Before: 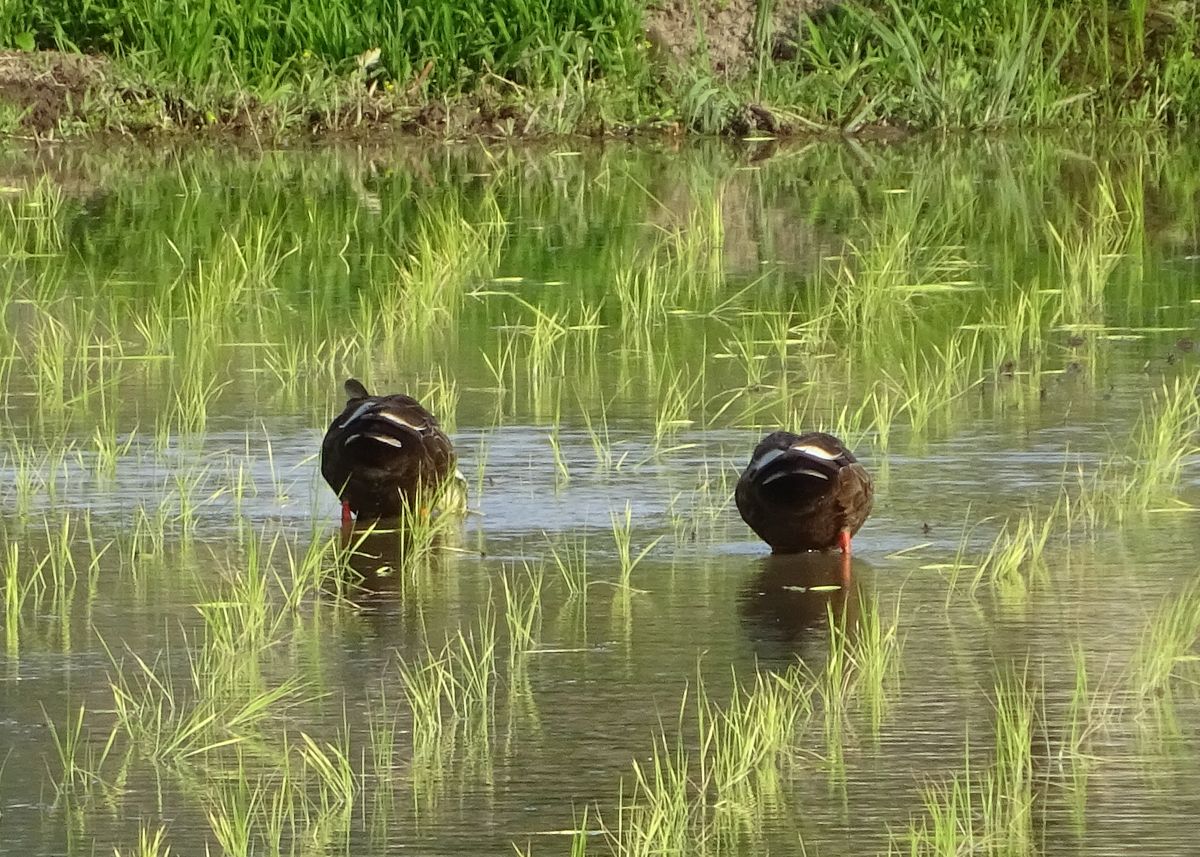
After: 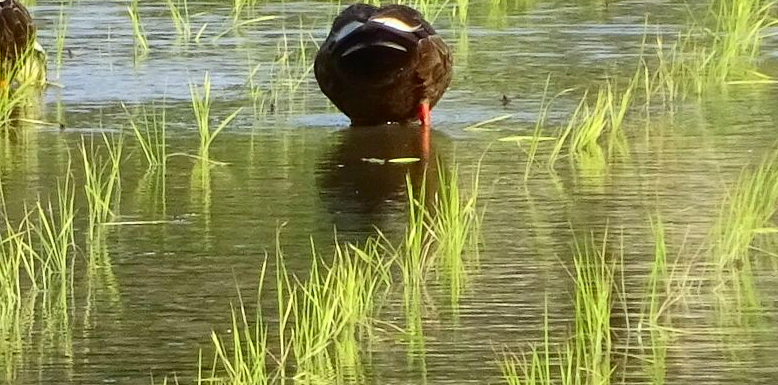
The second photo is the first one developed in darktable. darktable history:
contrast brightness saturation: contrast 0.17, saturation 0.296
crop and rotate: left 35.161%, top 50.102%, bottom 4.875%
